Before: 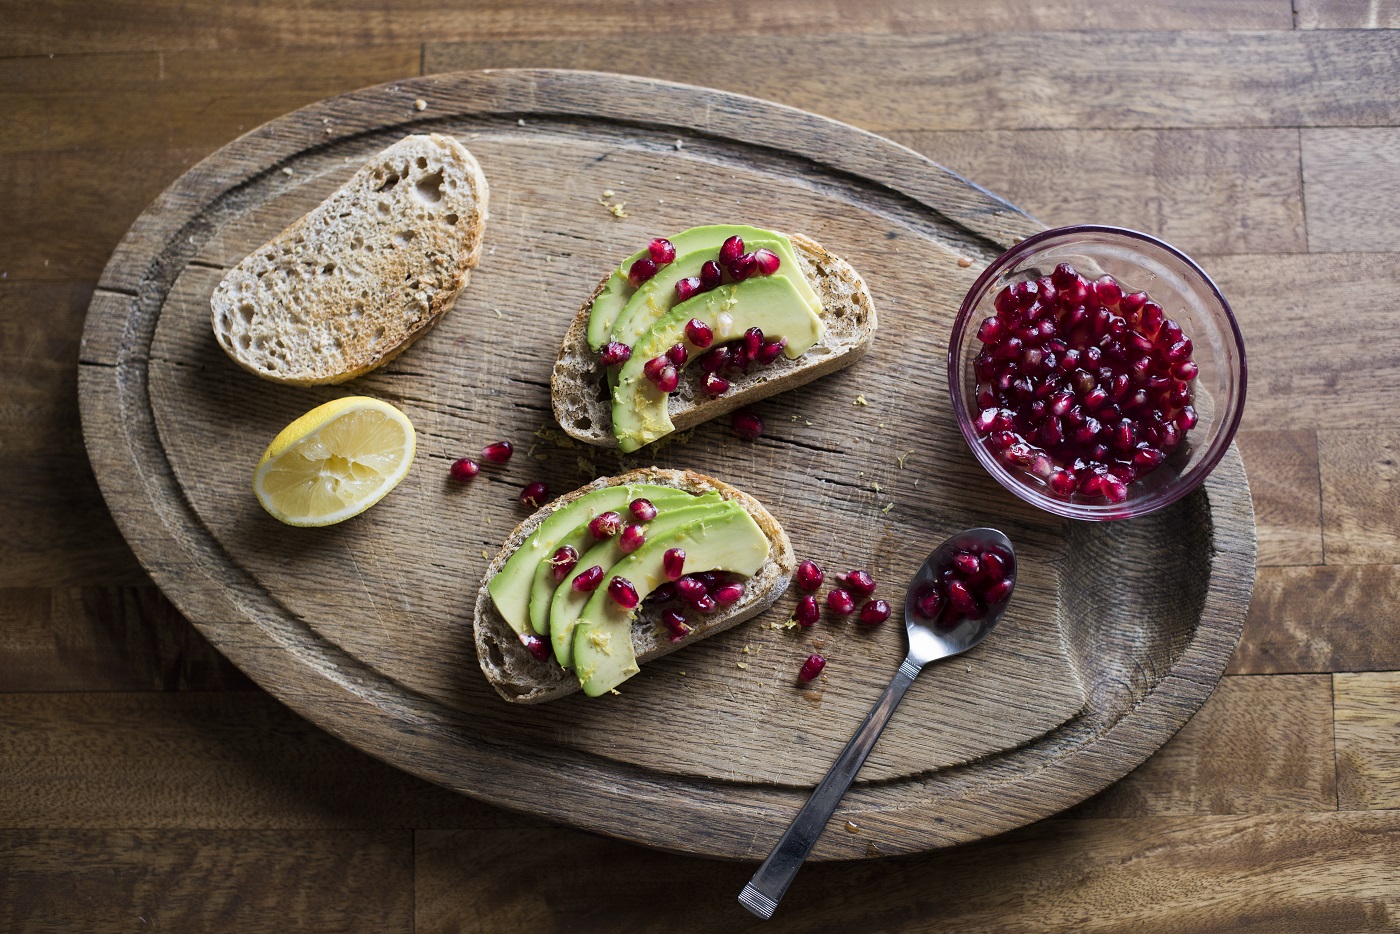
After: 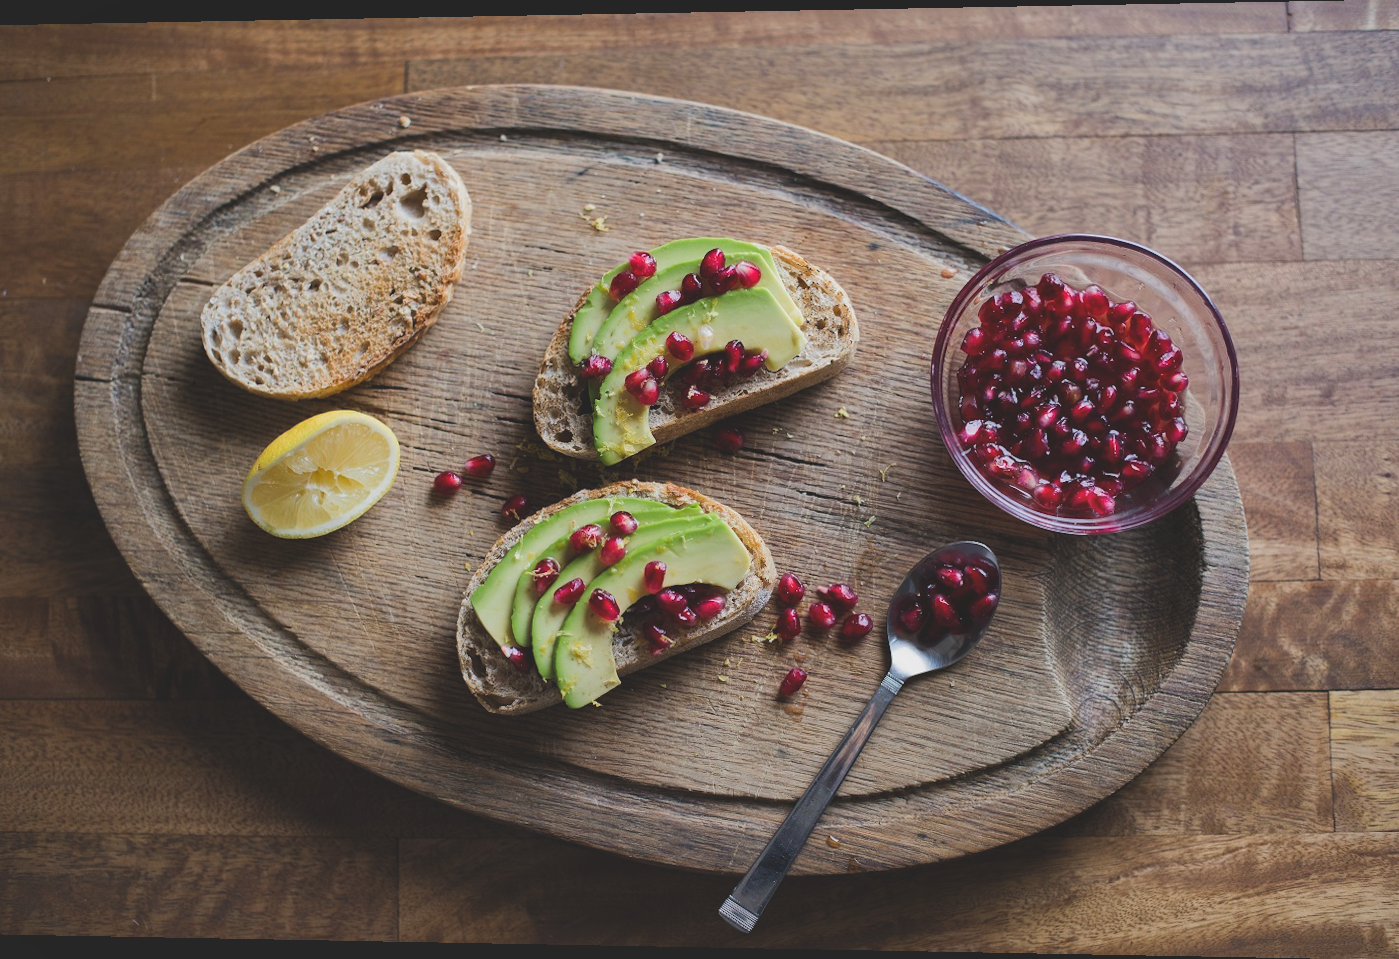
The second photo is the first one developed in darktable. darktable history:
exposure: black level correction -0.015, exposure -0.125 EV, compensate highlight preservation false
rotate and perspective: lens shift (horizontal) -0.055, automatic cropping off
shadows and highlights: shadows 40, highlights -60
